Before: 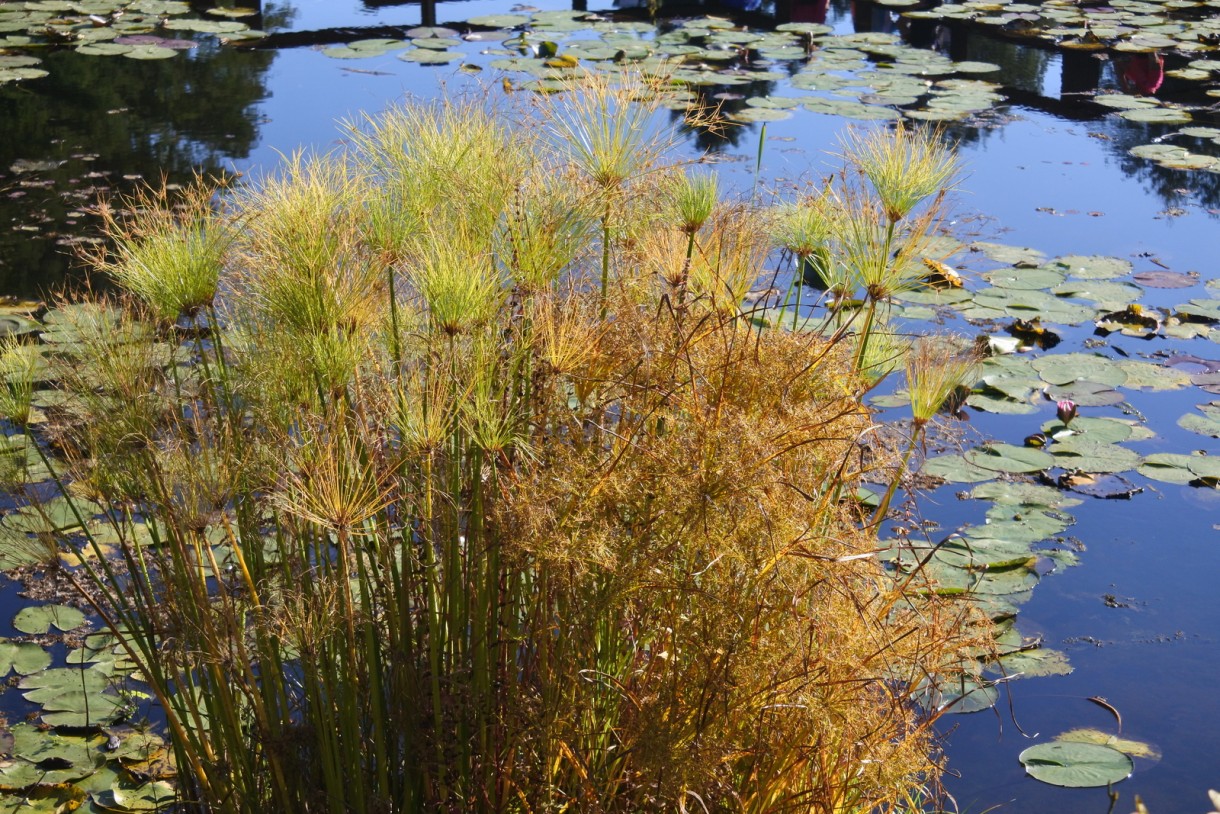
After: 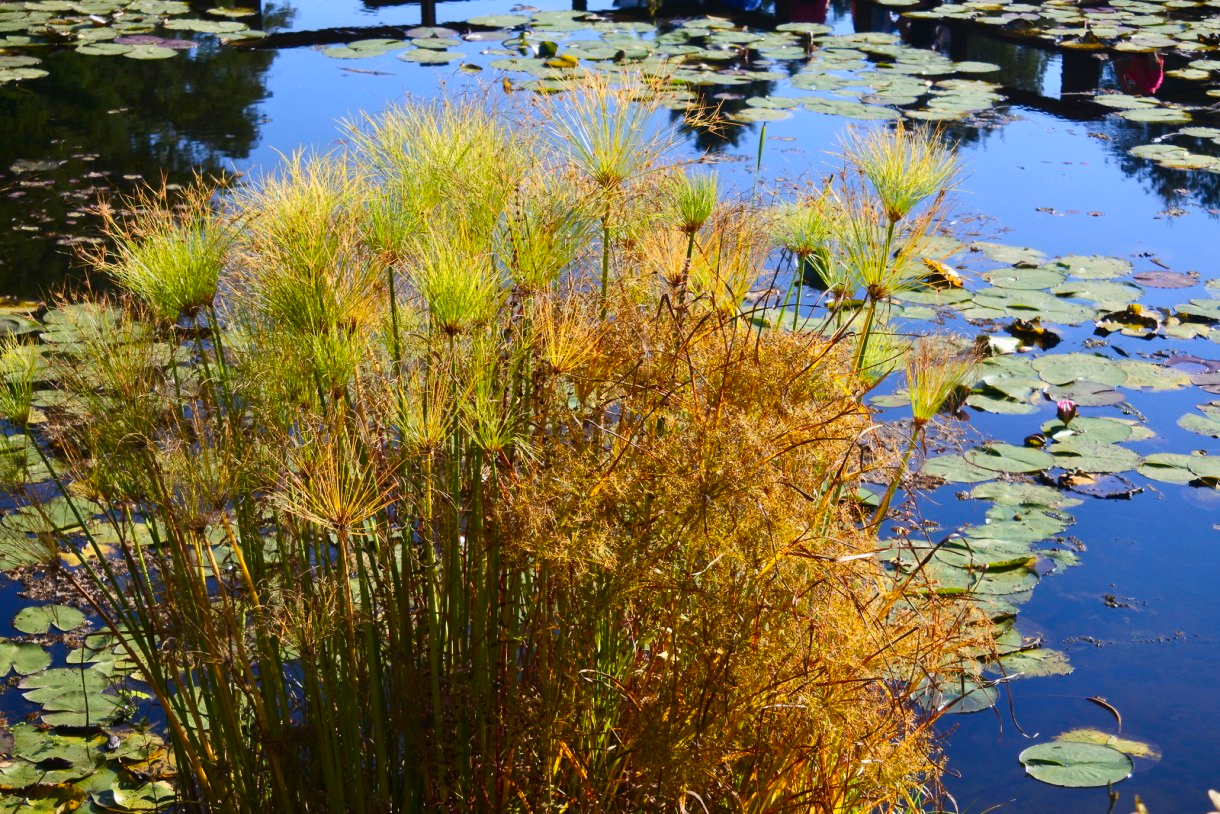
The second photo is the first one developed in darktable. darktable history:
contrast brightness saturation: contrast 0.16, saturation 0.327
